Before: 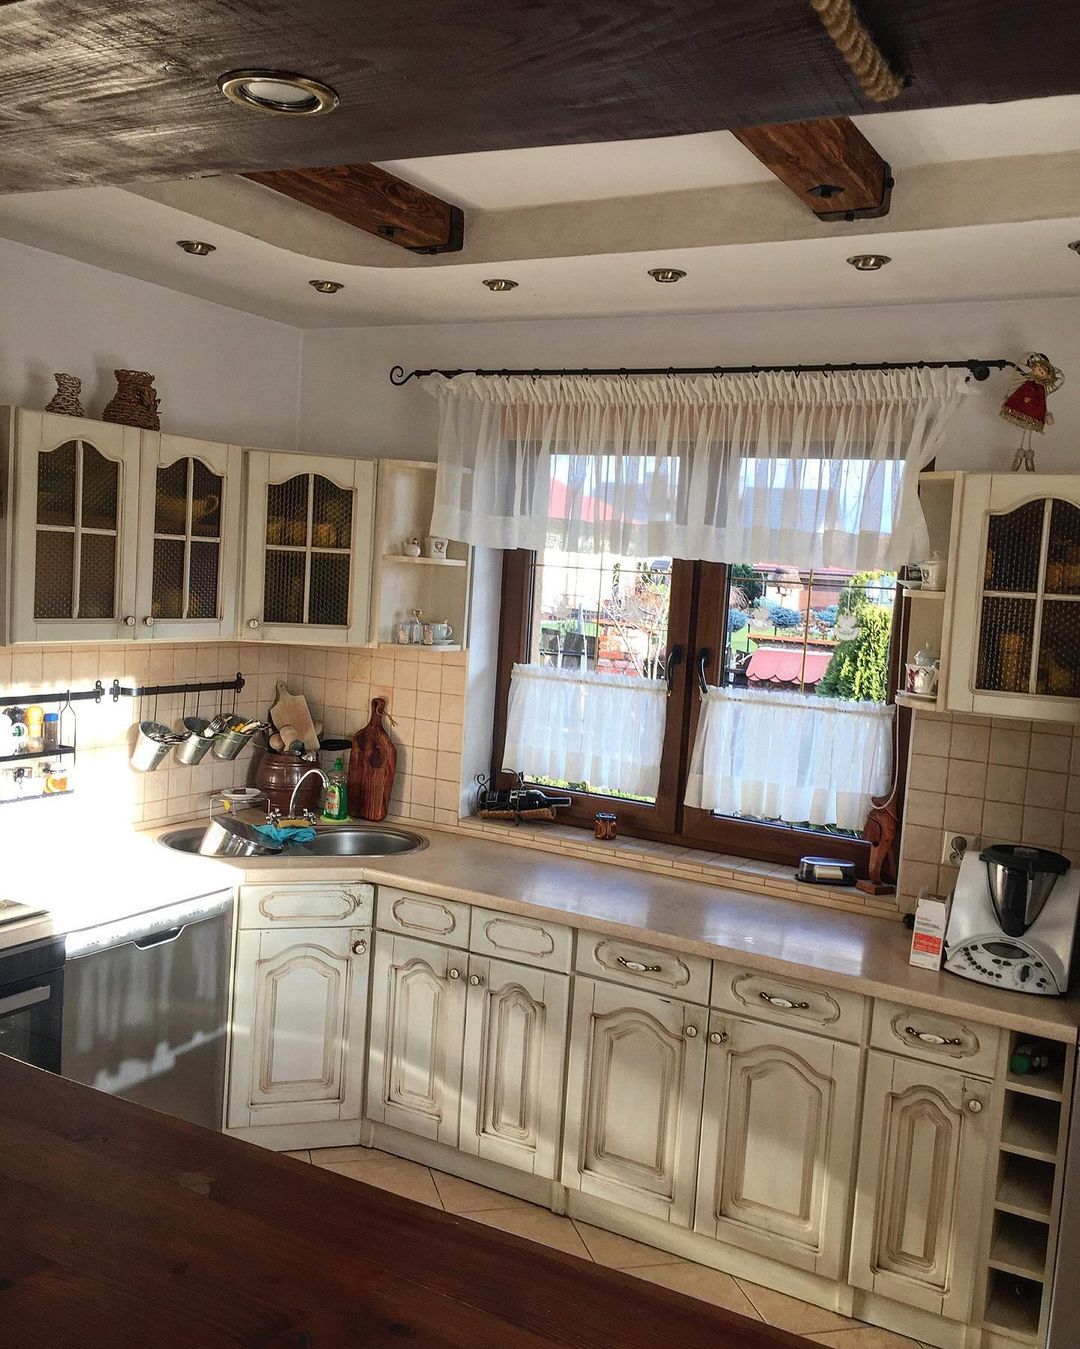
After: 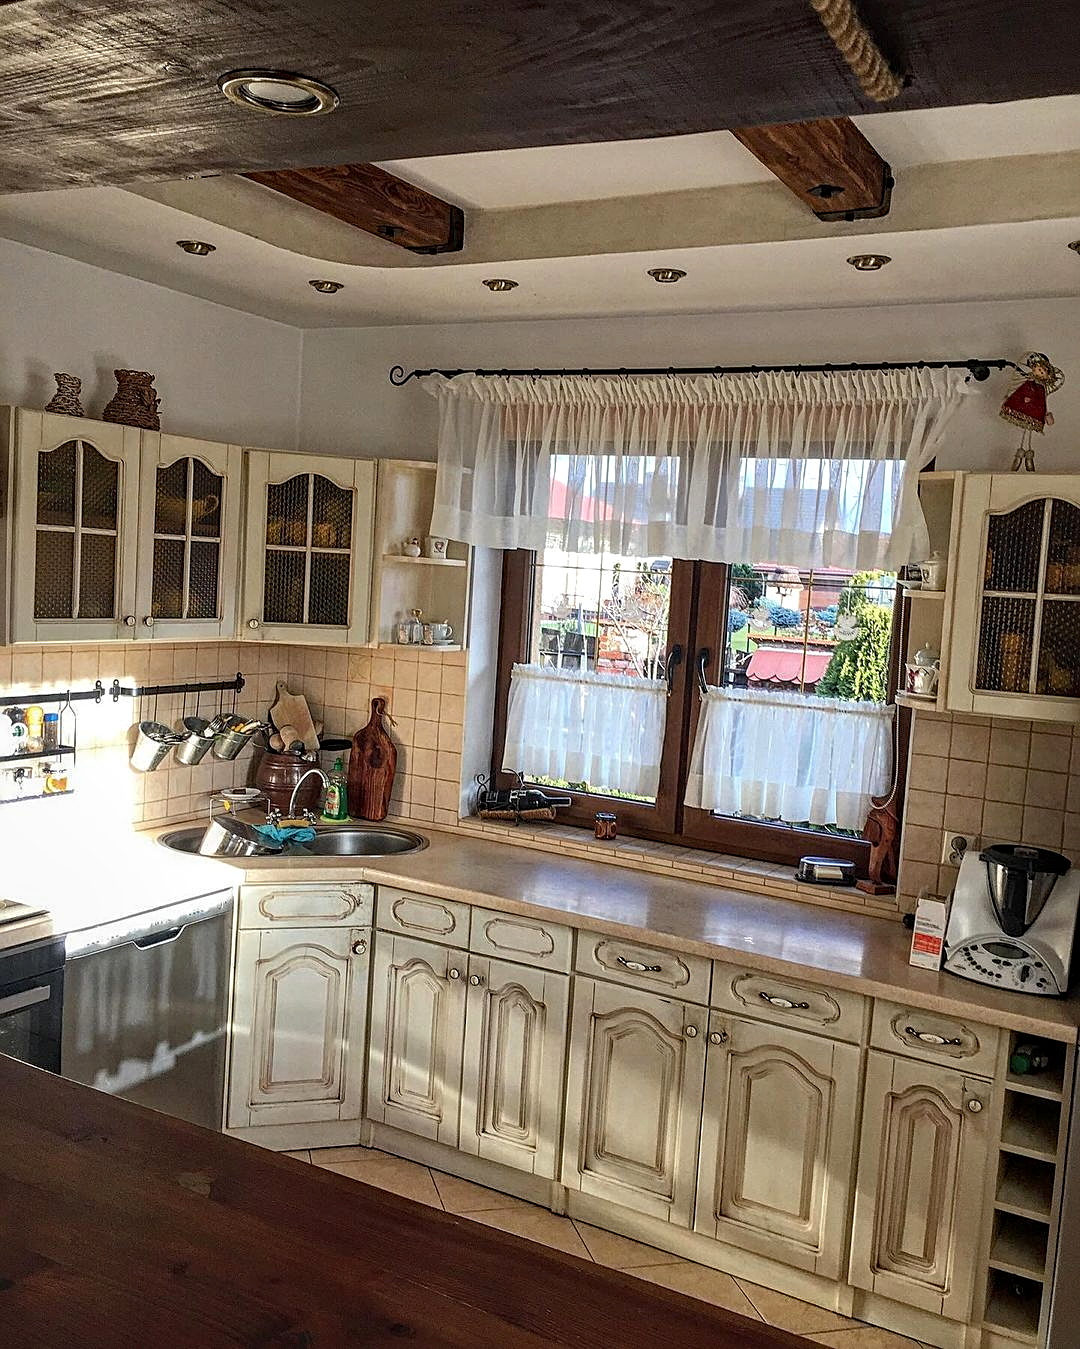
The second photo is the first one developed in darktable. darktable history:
haze removal: compatibility mode true, adaptive false
sharpen: amount 0.559
local contrast: on, module defaults
